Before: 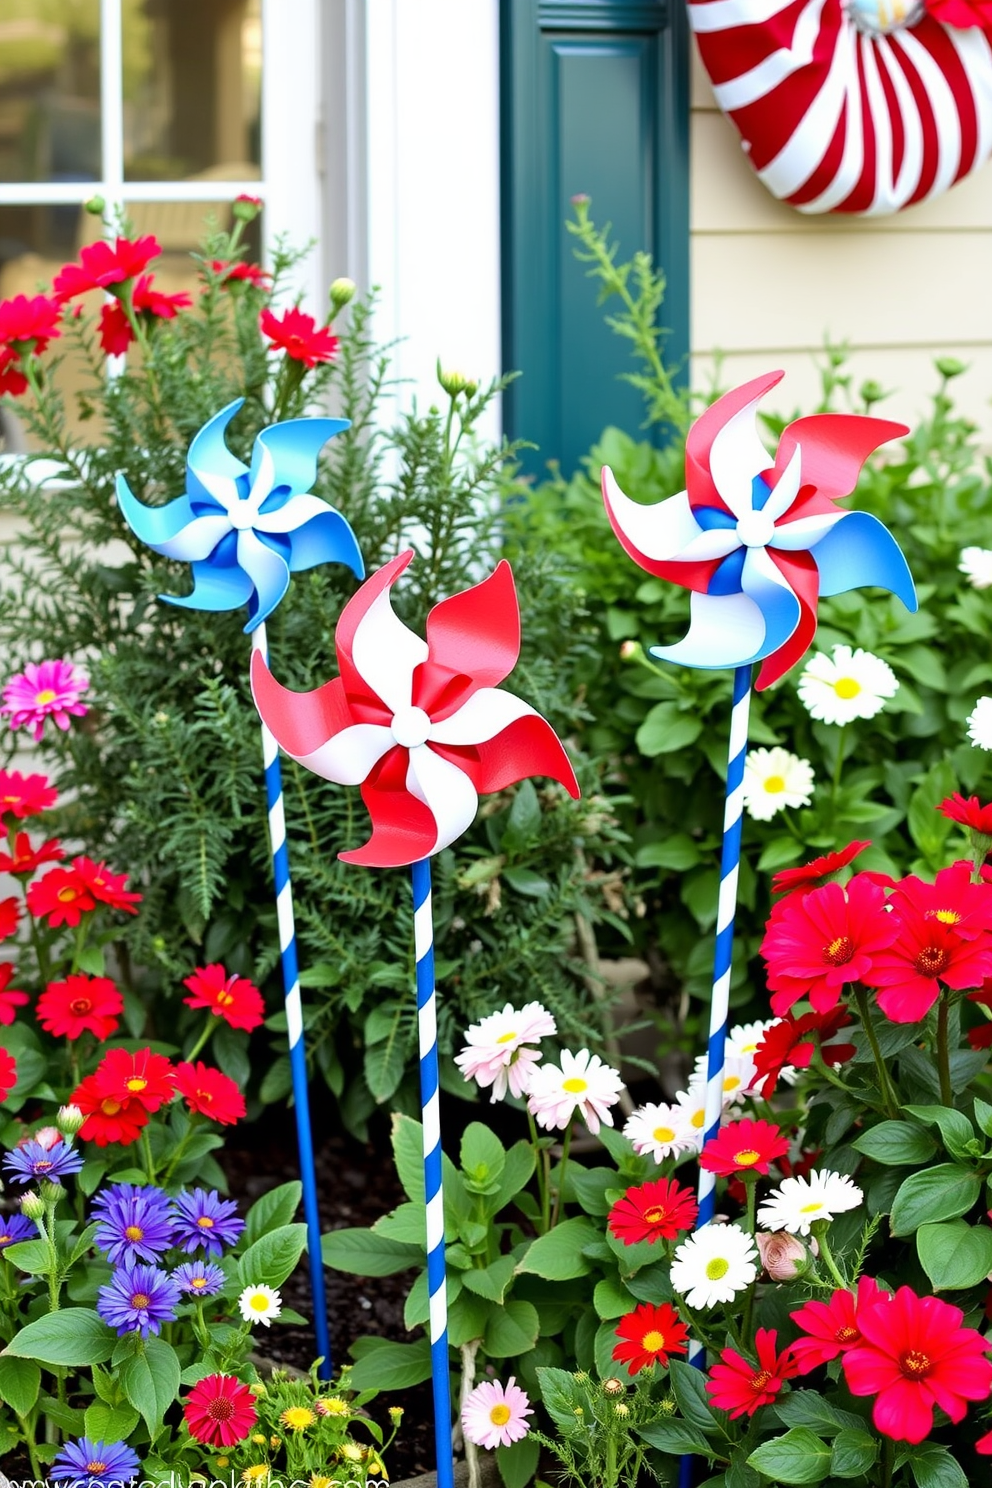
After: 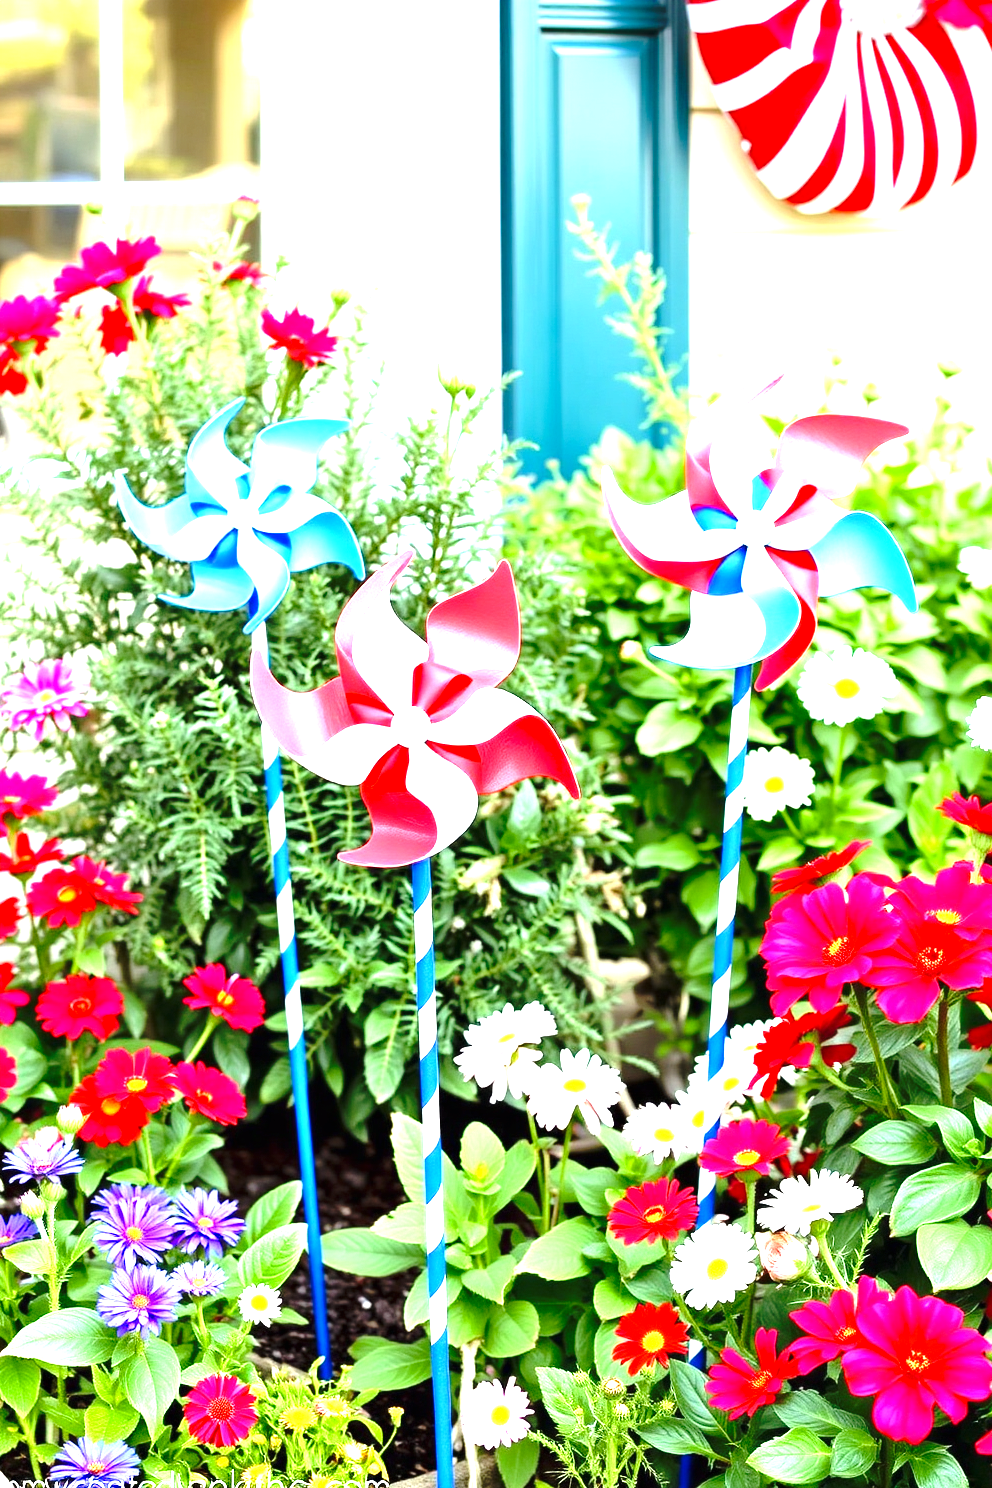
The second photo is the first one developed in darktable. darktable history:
base curve: curves: ch0 [(0, 0) (0.073, 0.04) (0.157, 0.139) (0.492, 0.492) (0.758, 0.758) (1, 1)], preserve colors none
exposure: black level correction 0, exposure 2.171 EV, compensate exposure bias true, compensate highlight preservation false
